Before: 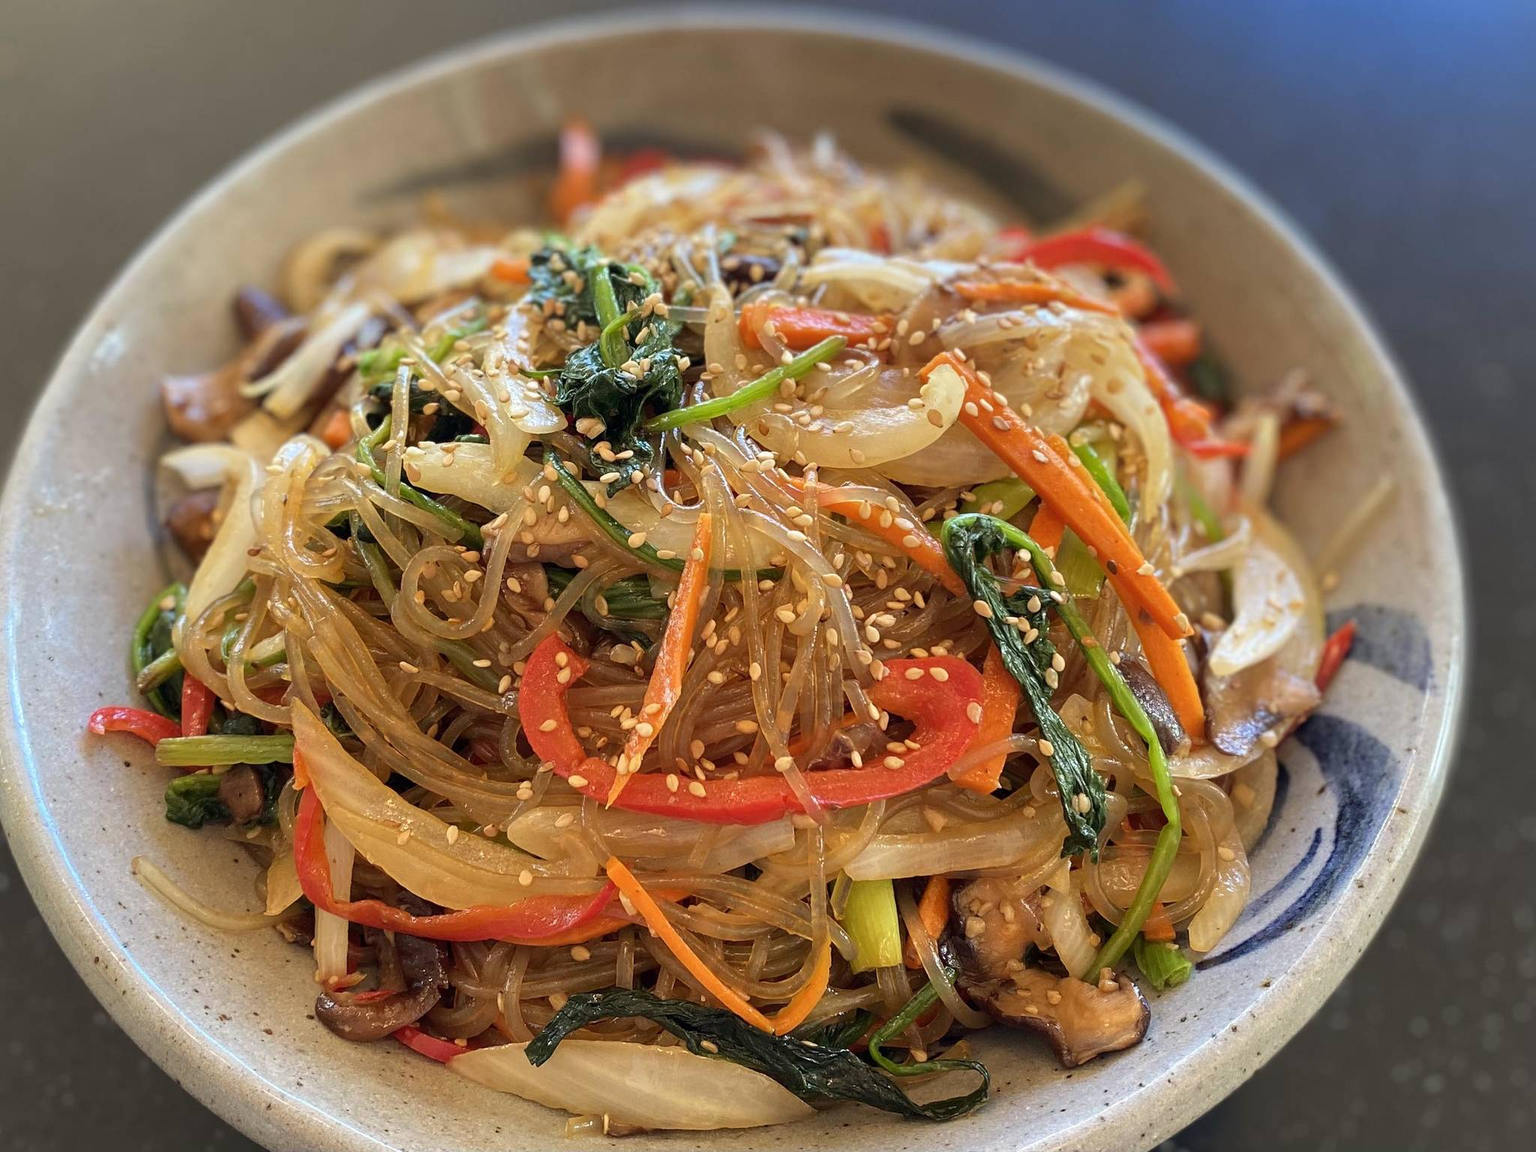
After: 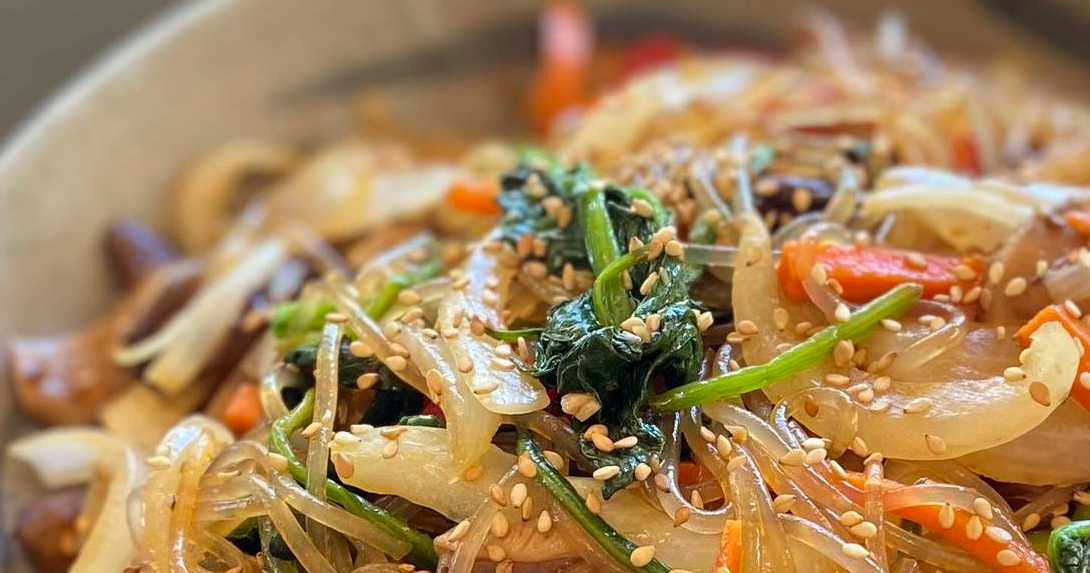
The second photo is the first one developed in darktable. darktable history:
crop: left 10.13%, top 10.706%, right 36.645%, bottom 51.989%
